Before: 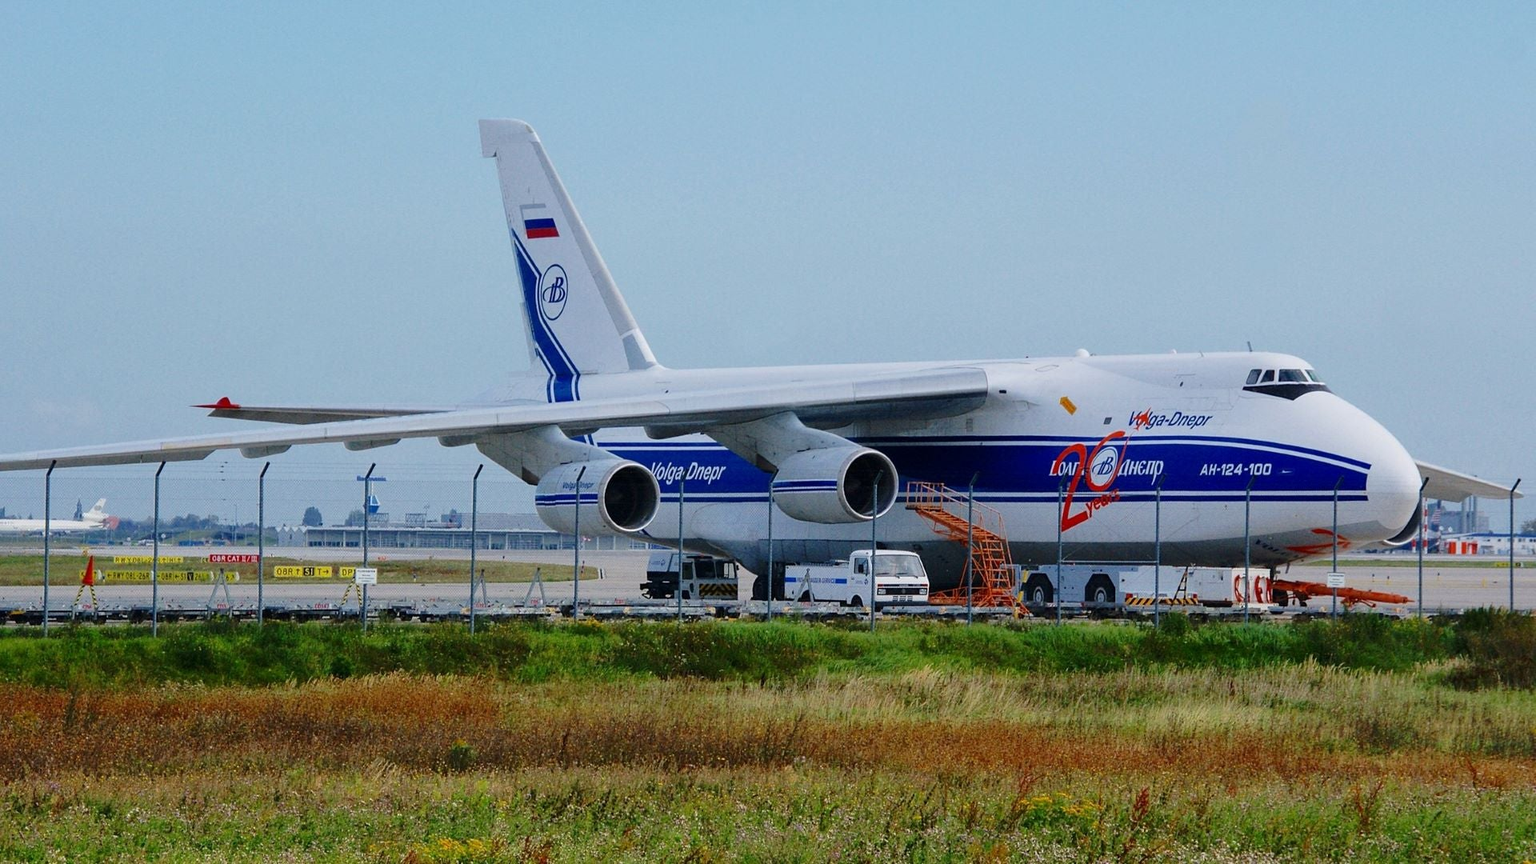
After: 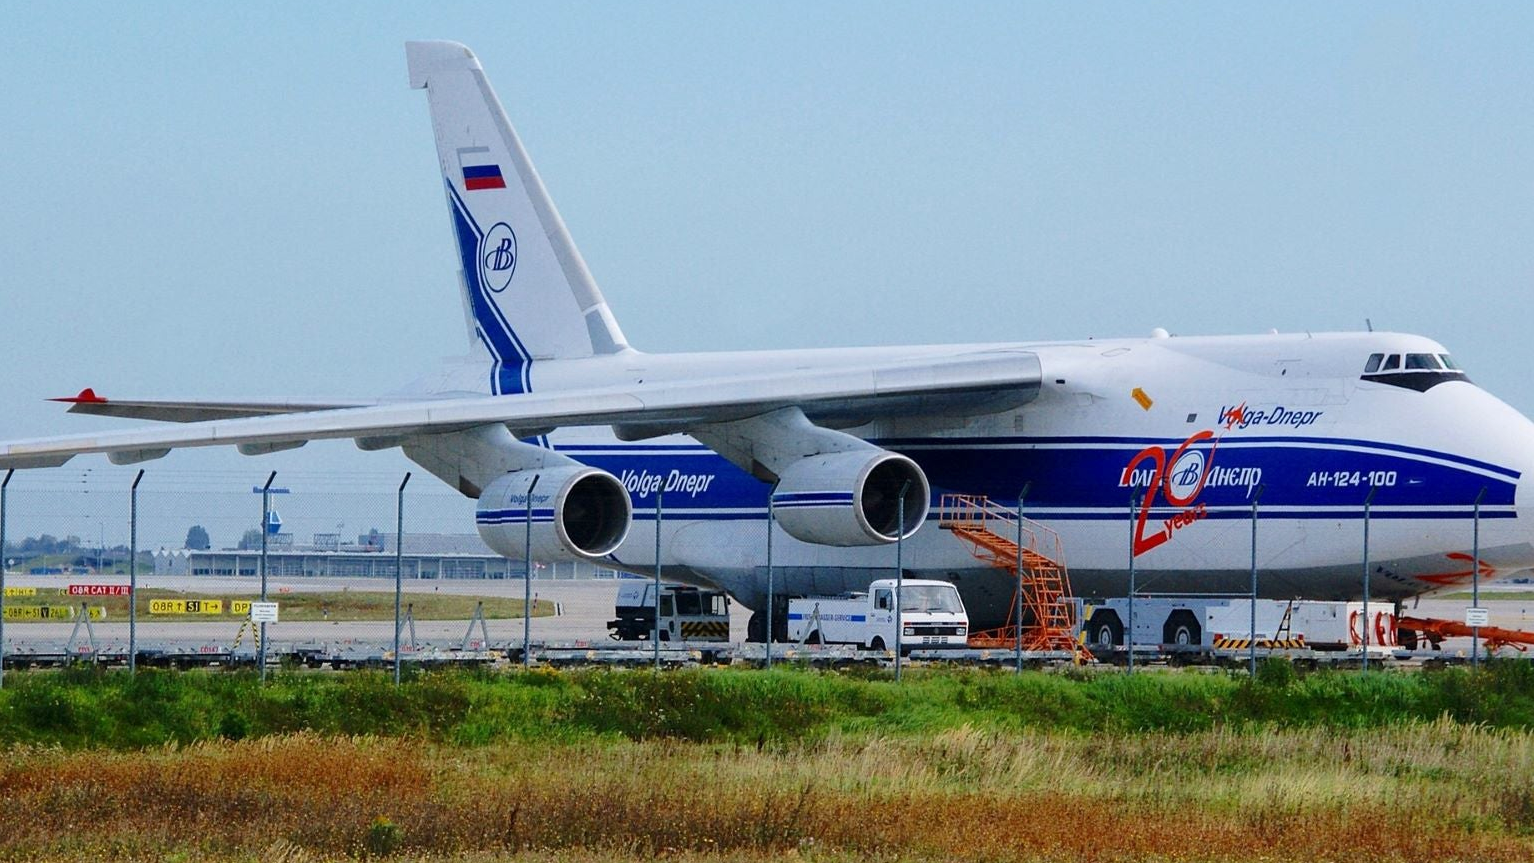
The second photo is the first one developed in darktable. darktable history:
exposure: exposure 0.2 EV, compensate highlight preservation false
crop and rotate: left 10.071%, top 10.071%, right 10.02%, bottom 10.02%
